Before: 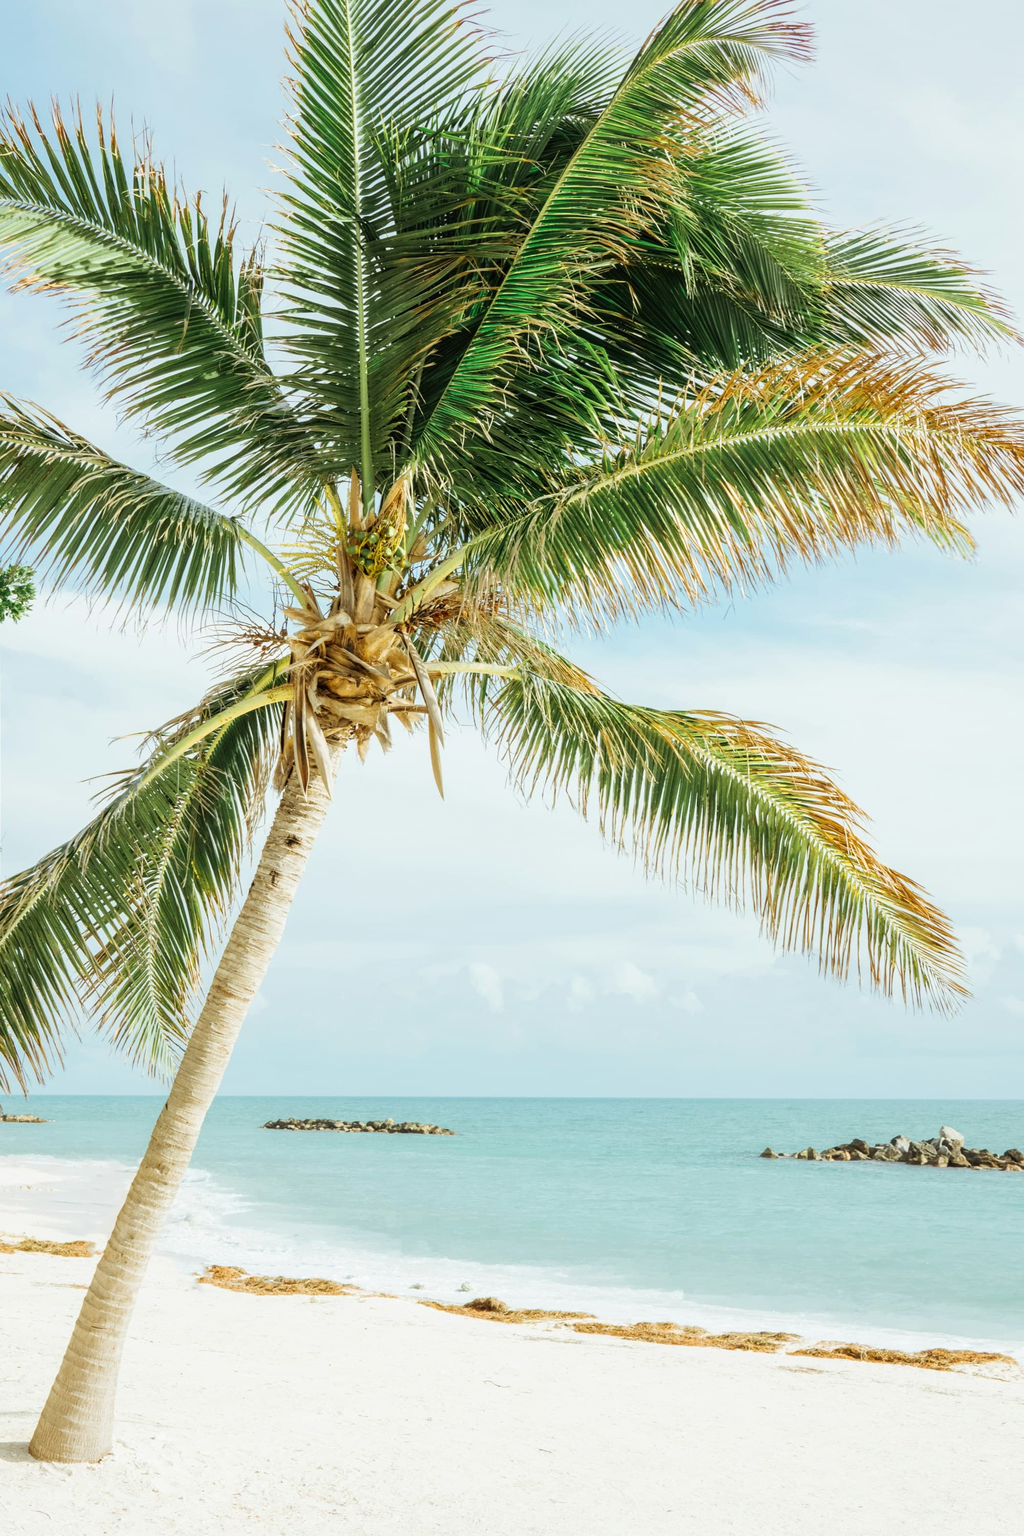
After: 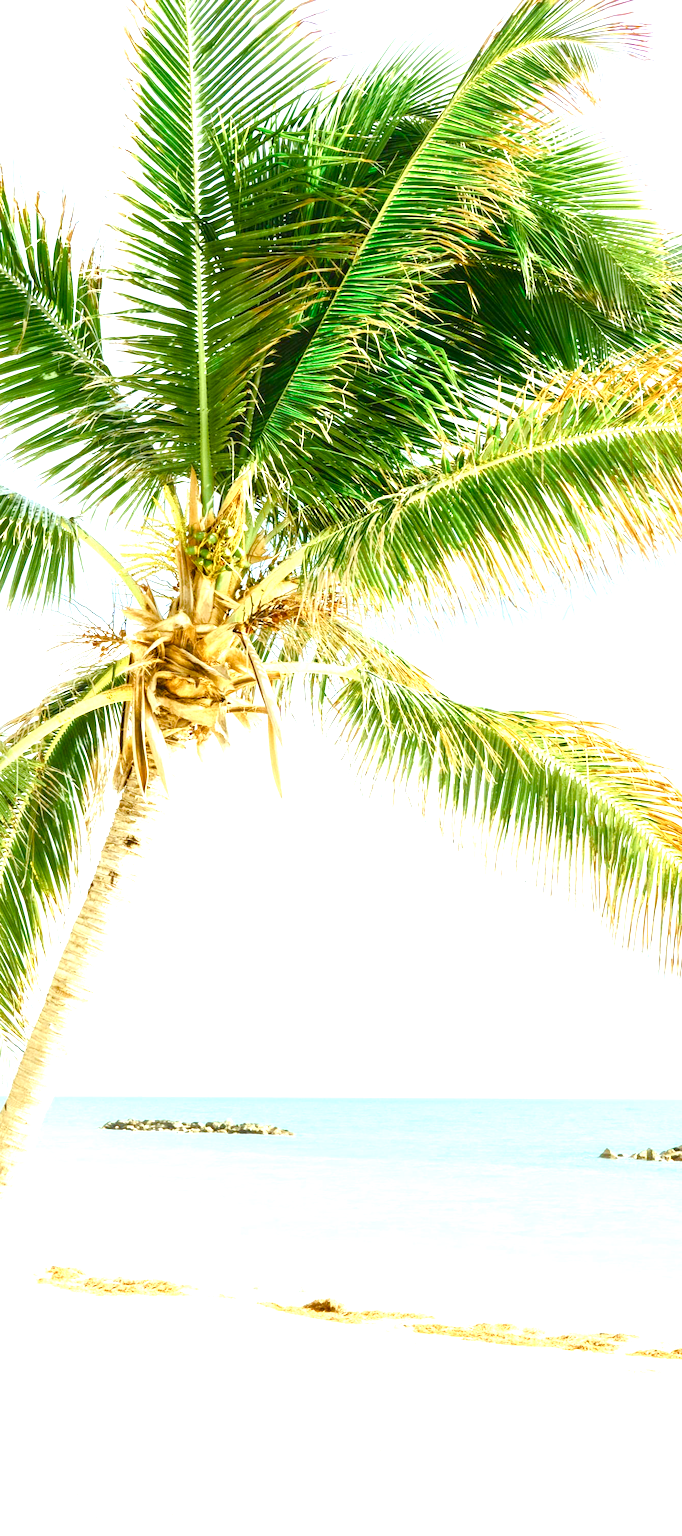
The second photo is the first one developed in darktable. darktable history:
crop and rotate: left 15.754%, right 17.579%
contrast equalizer: octaves 7, y [[0.6 ×6], [0.55 ×6], [0 ×6], [0 ×6], [0 ×6]], mix -0.3
exposure: black level correction 0, exposure 1.2 EV, compensate highlight preservation false
color balance rgb: perceptual saturation grading › global saturation 24.74%, perceptual saturation grading › highlights -51.22%, perceptual saturation grading › mid-tones 19.16%, perceptual saturation grading › shadows 60.98%, global vibrance 50%
